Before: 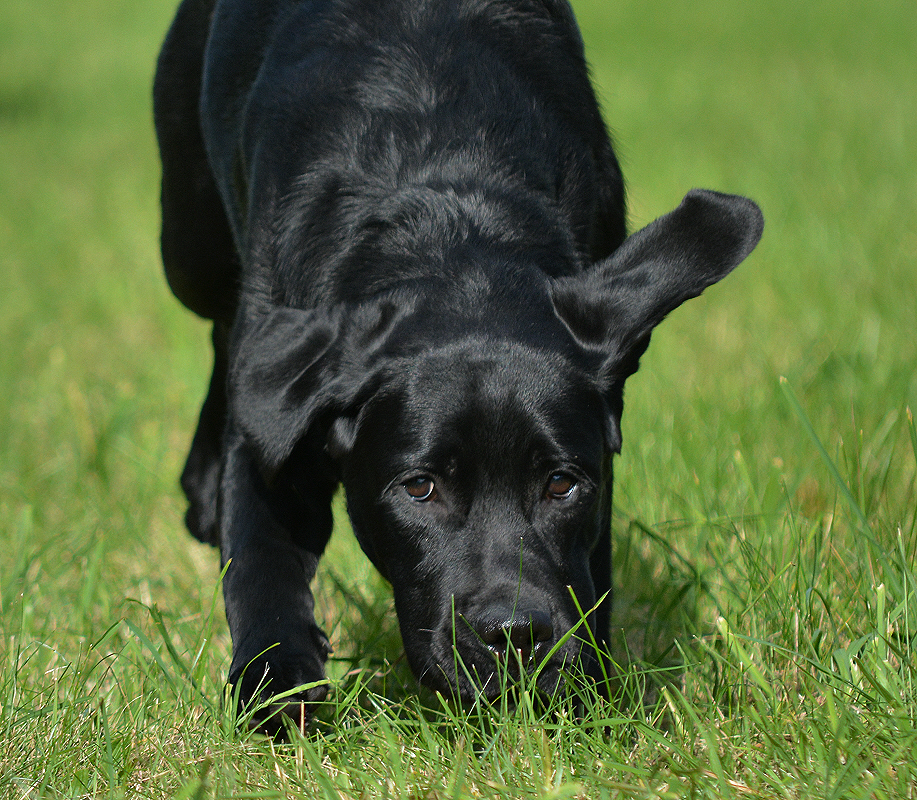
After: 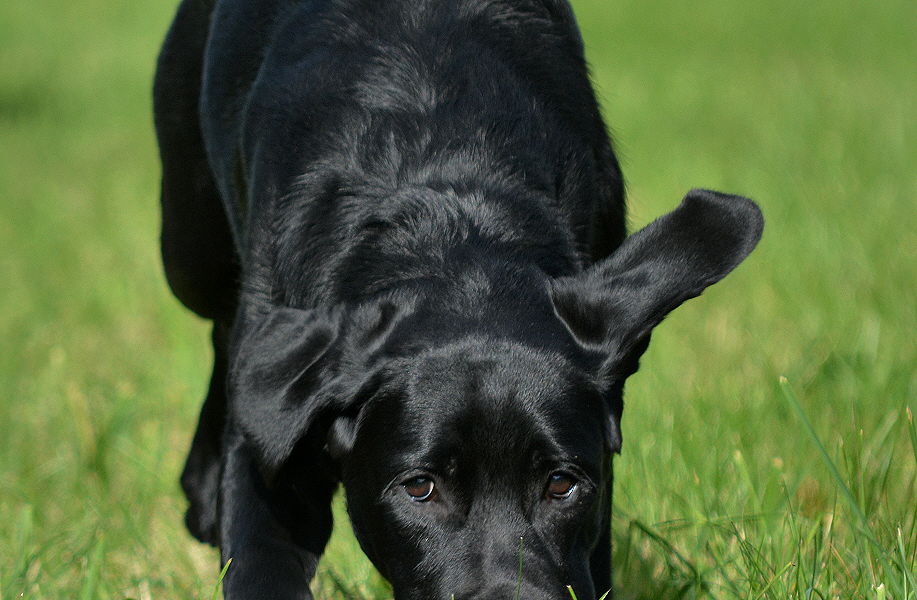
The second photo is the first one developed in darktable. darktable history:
local contrast: mode bilateral grid, contrast 20, coarseness 50, detail 120%, midtone range 0.2
crop: bottom 24.988%
